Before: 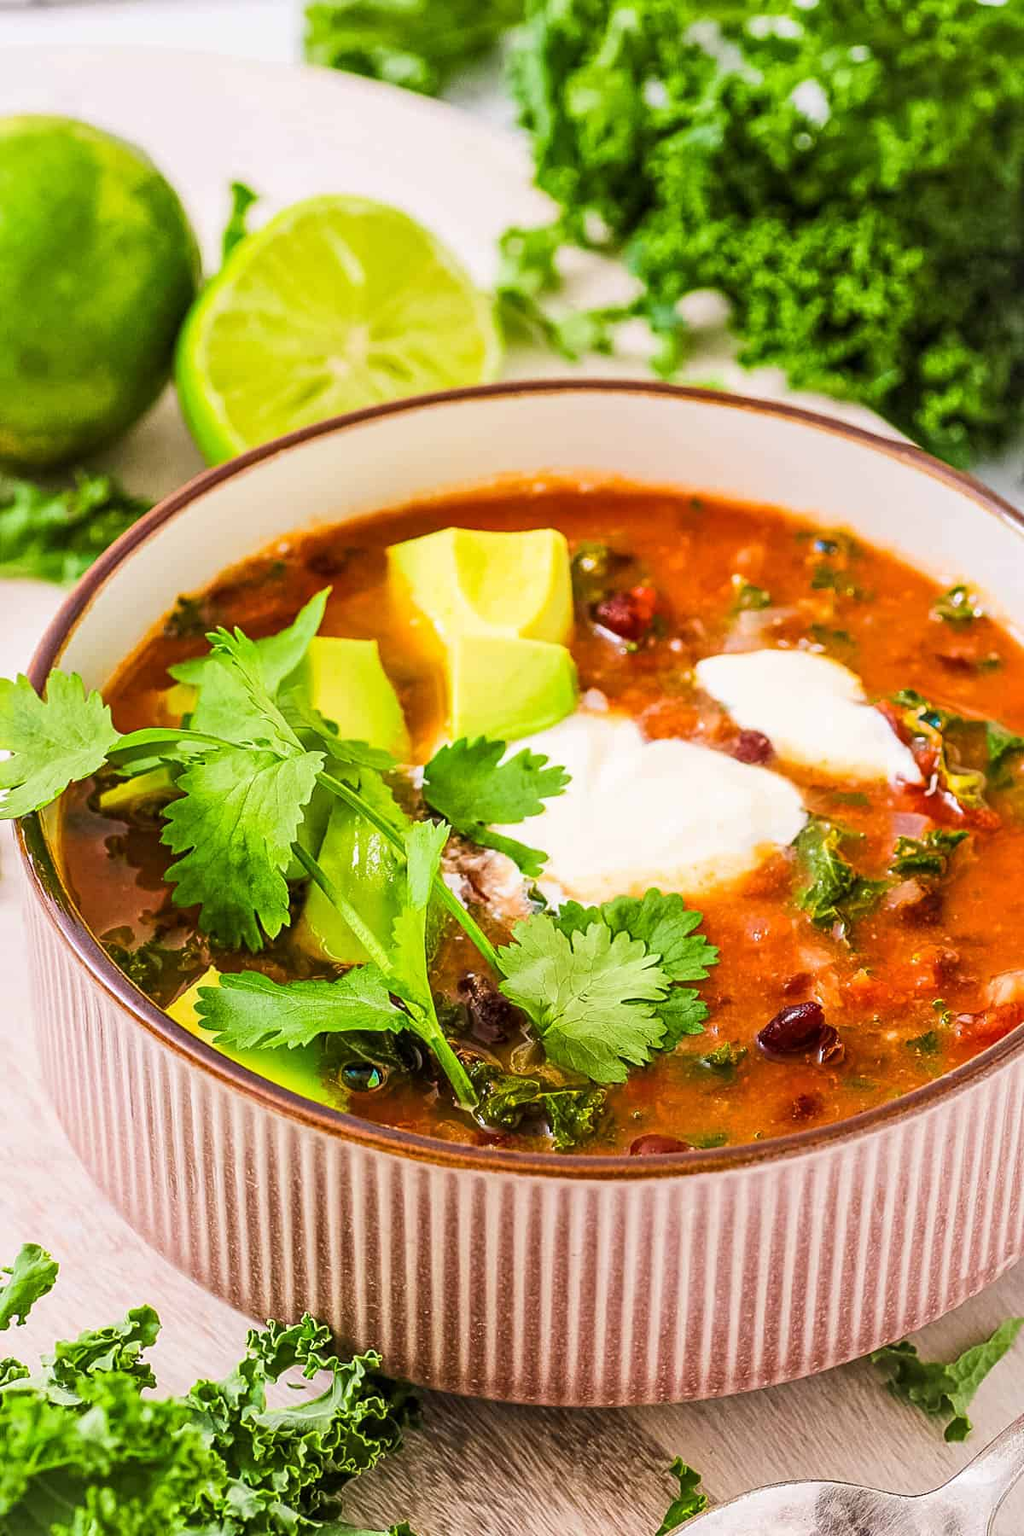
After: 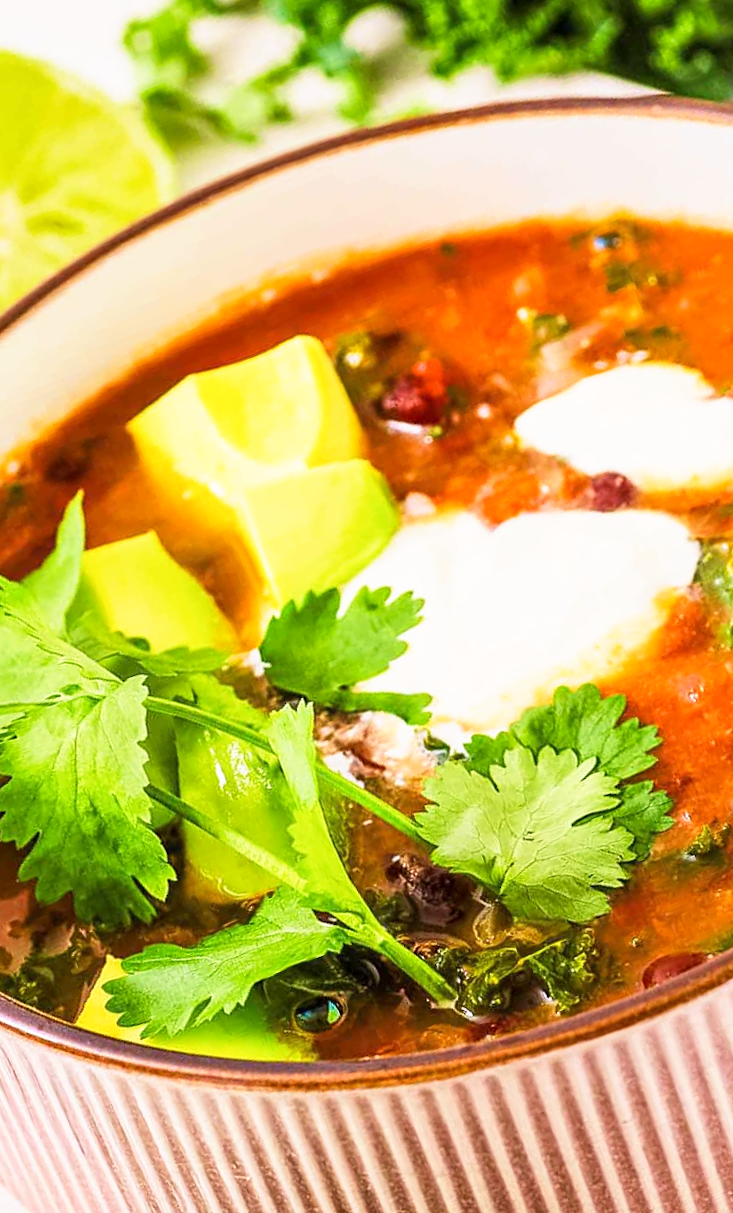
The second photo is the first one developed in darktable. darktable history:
base curve: curves: ch0 [(0, 0) (0.688, 0.865) (1, 1)], preserve colors none
crop and rotate: angle 20.74°, left 6.737%, right 3.646%, bottom 1.181%
